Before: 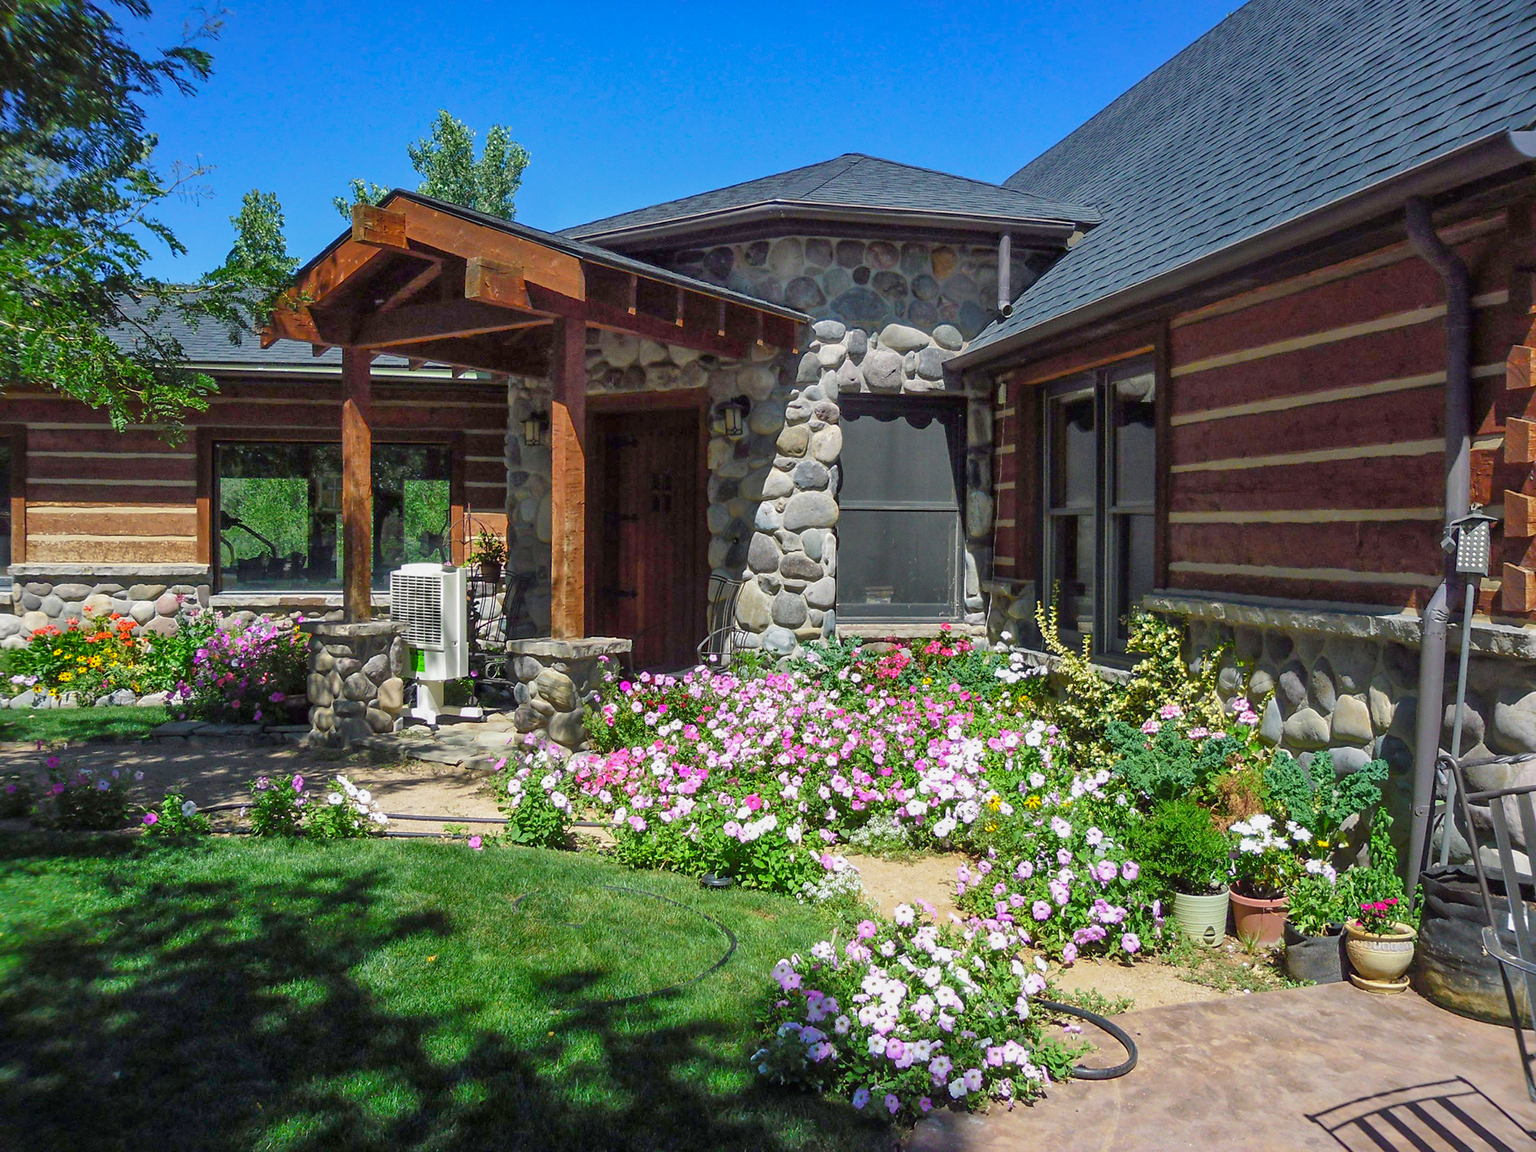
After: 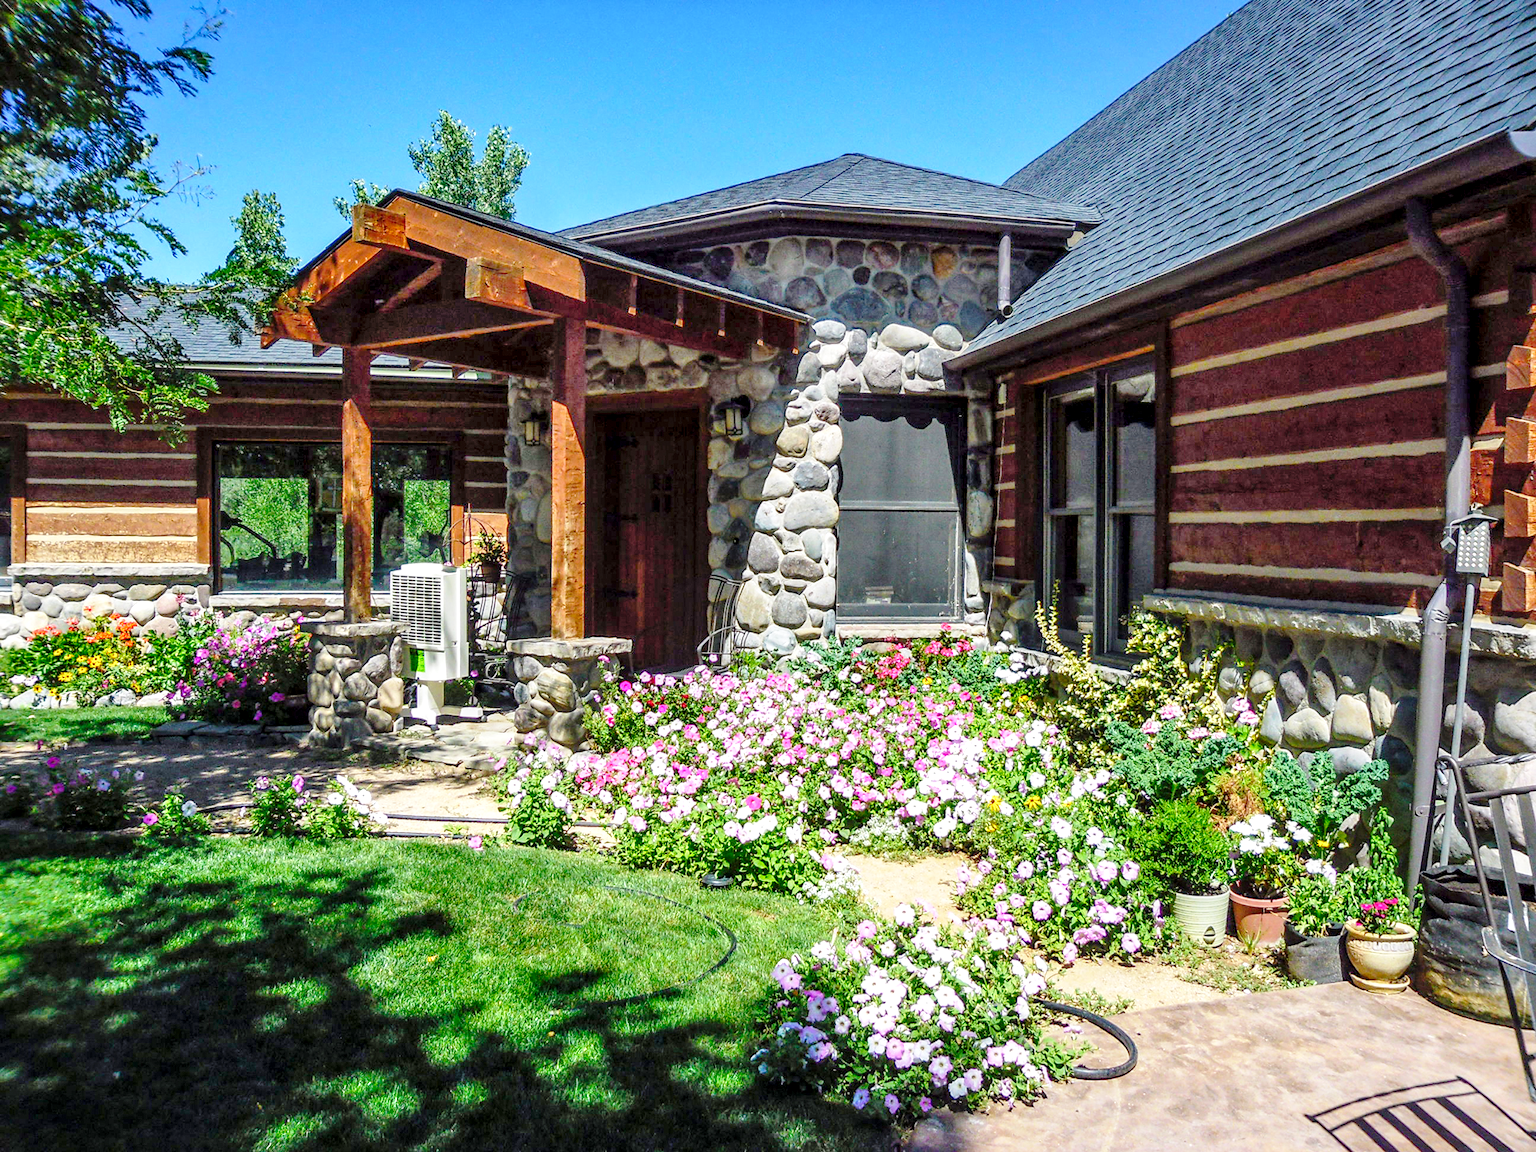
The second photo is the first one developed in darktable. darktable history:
base curve: curves: ch0 [(0, 0) (0.028, 0.03) (0.121, 0.232) (0.46, 0.748) (0.859, 0.968) (1, 1)], preserve colors none
local contrast: detail 138%
